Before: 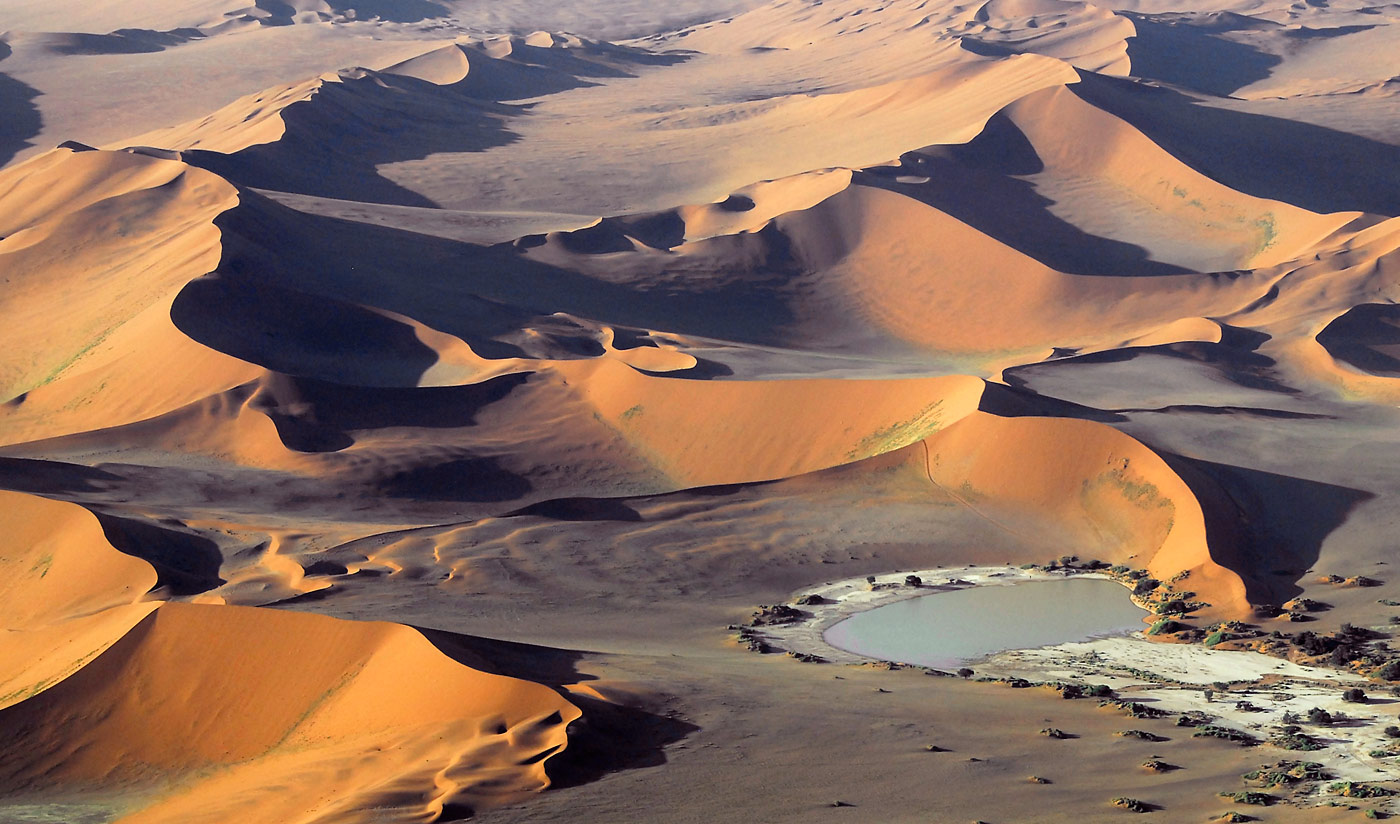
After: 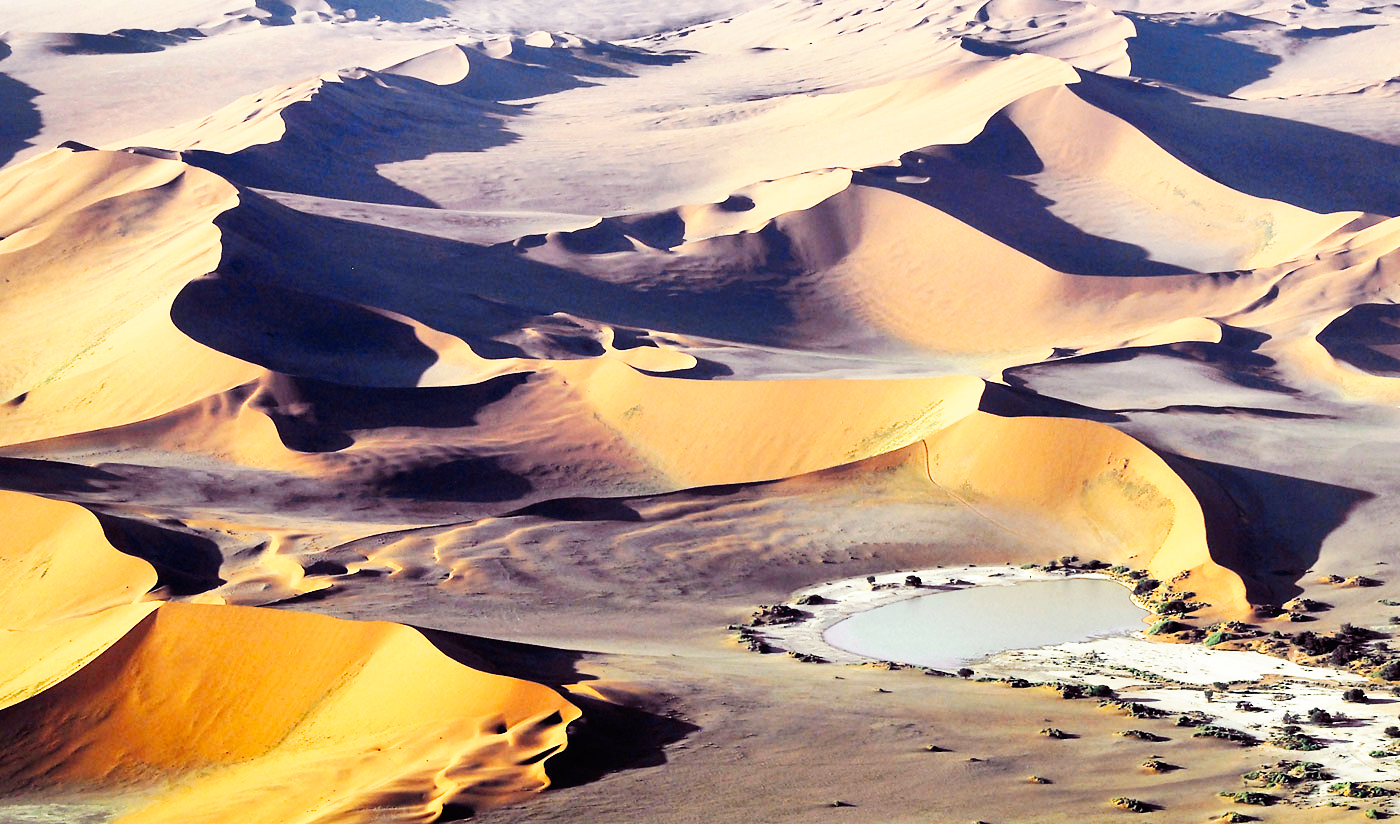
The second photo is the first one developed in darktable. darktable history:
base curve: curves: ch0 [(0, 0) (0.007, 0.004) (0.027, 0.03) (0.046, 0.07) (0.207, 0.54) (0.442, 0.872) (0.673, 0.972) (1, 1)], preserve colors none
shadows and highlights: low approximation 0.01, soften with gaussian
